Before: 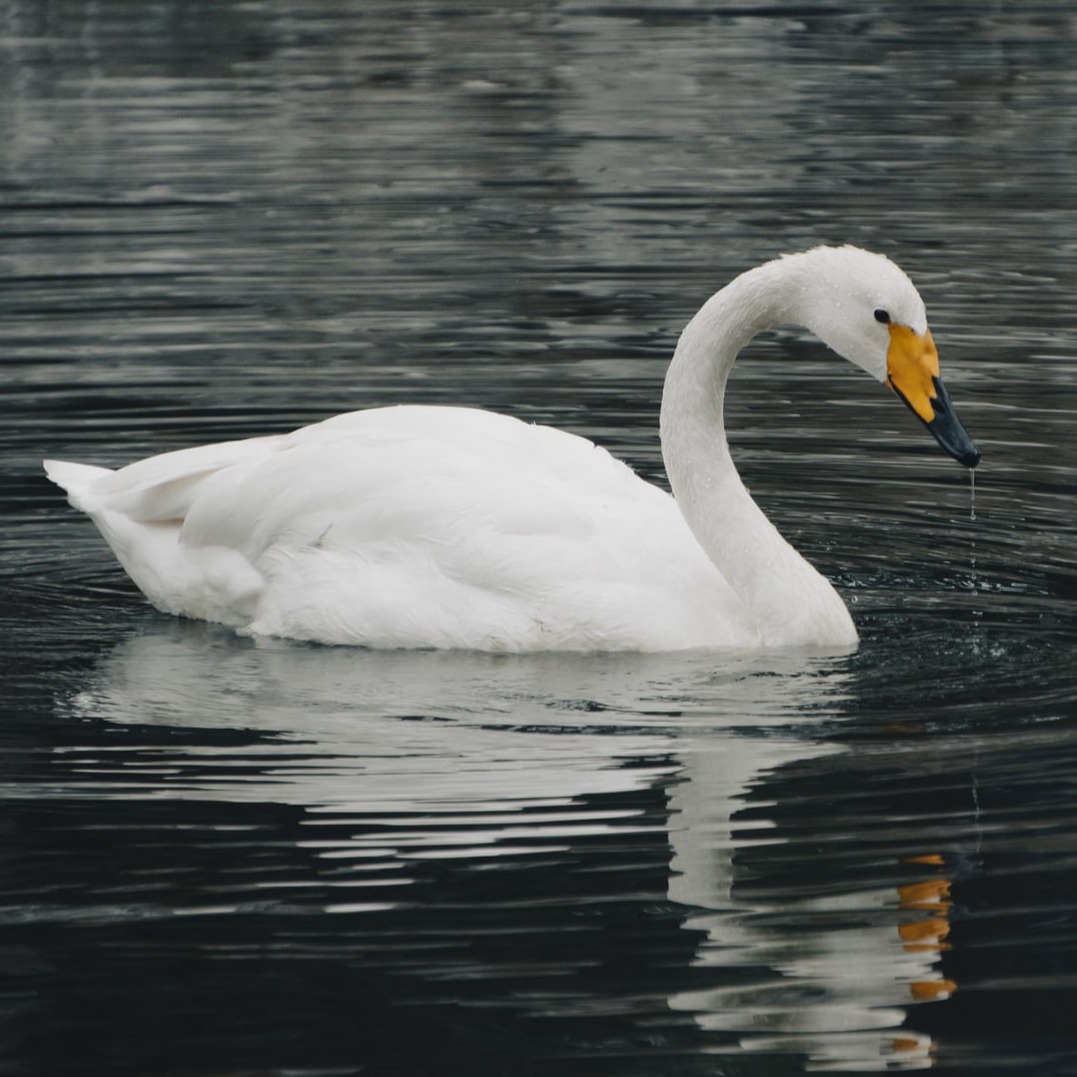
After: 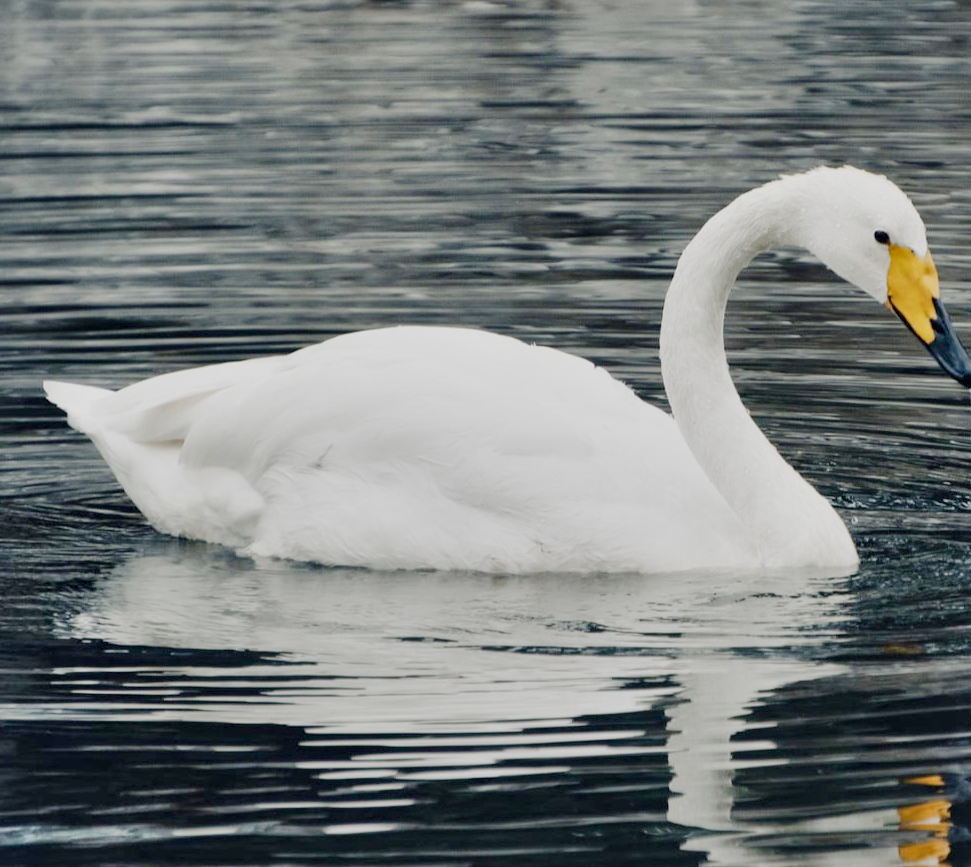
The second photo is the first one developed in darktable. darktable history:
color balance rgb: shadows lift › chroma 3.191%, shadows lift › hue 278.29°, perceptual saturation grading › global saturation 0.736%, perceptual brilliance grading › global brilliance 2.552%, global vibrance 20%
shadows and highlights: soften with gaussian
local contrast: mode bilateral grid, contrast 25, coarseness 50, detail 124%, midtone range 0.2
filmic rgb: middle gray luminance 18.17%, black relative exposure -7.53 EV, white relative exposure 8.47 EV, threshold 5.96 EV, target black luminance 0%, hardness 2.23, latitude 18.59%, contrast 0.87, highlights saturation mix 6.08%, shadows ↔ highlights balance 10.16%, add noise in highlights 0.001, preserve chrominance no, color science v3 (2019), use custom middle-gray values true, contrast in highlights soft, enable highlight reconstruction true
crop: top 7.419%, right 9.83%, bottom 12.04%
color zones: curves: ch0 [(0, 0.5) (0.143, 0.52) (0.286, 0.5) (0.429, 0.5) (0.571, 0.5) (0.714, 0.5) (0.857, 0.5) (1, 0.5)]; ch1 [(0, 0.489) (0.155, 0.45) (0.286, 0.466) (0.429, 0.5) (0.571, 0.5) (0.714, 0.5) (0.857, 0.5) (1, 0.489)]
exposure: black level correction 0, exposure 1 EV, compensate exposure bias true, compensate highlight preservation false
